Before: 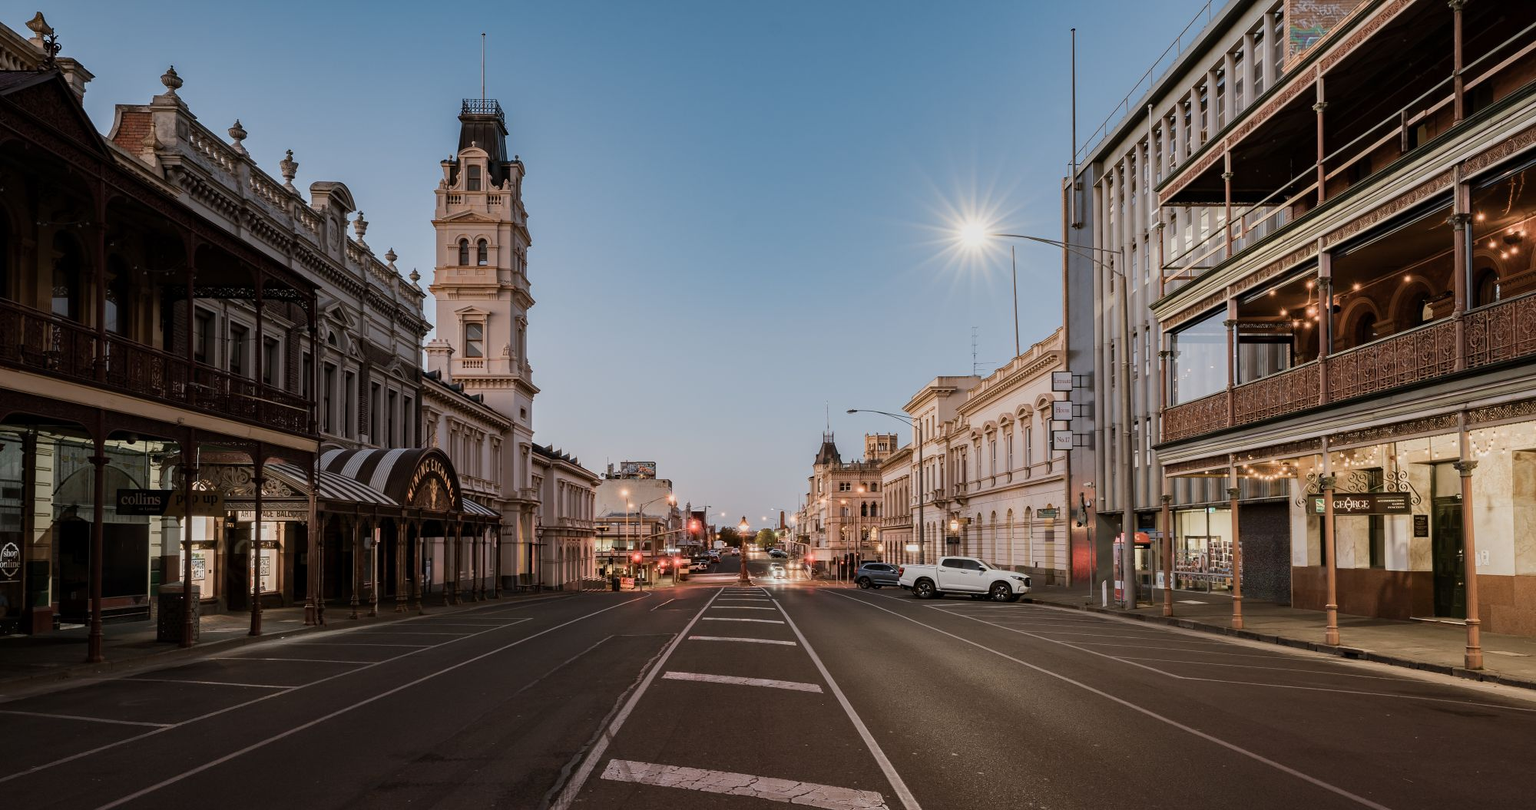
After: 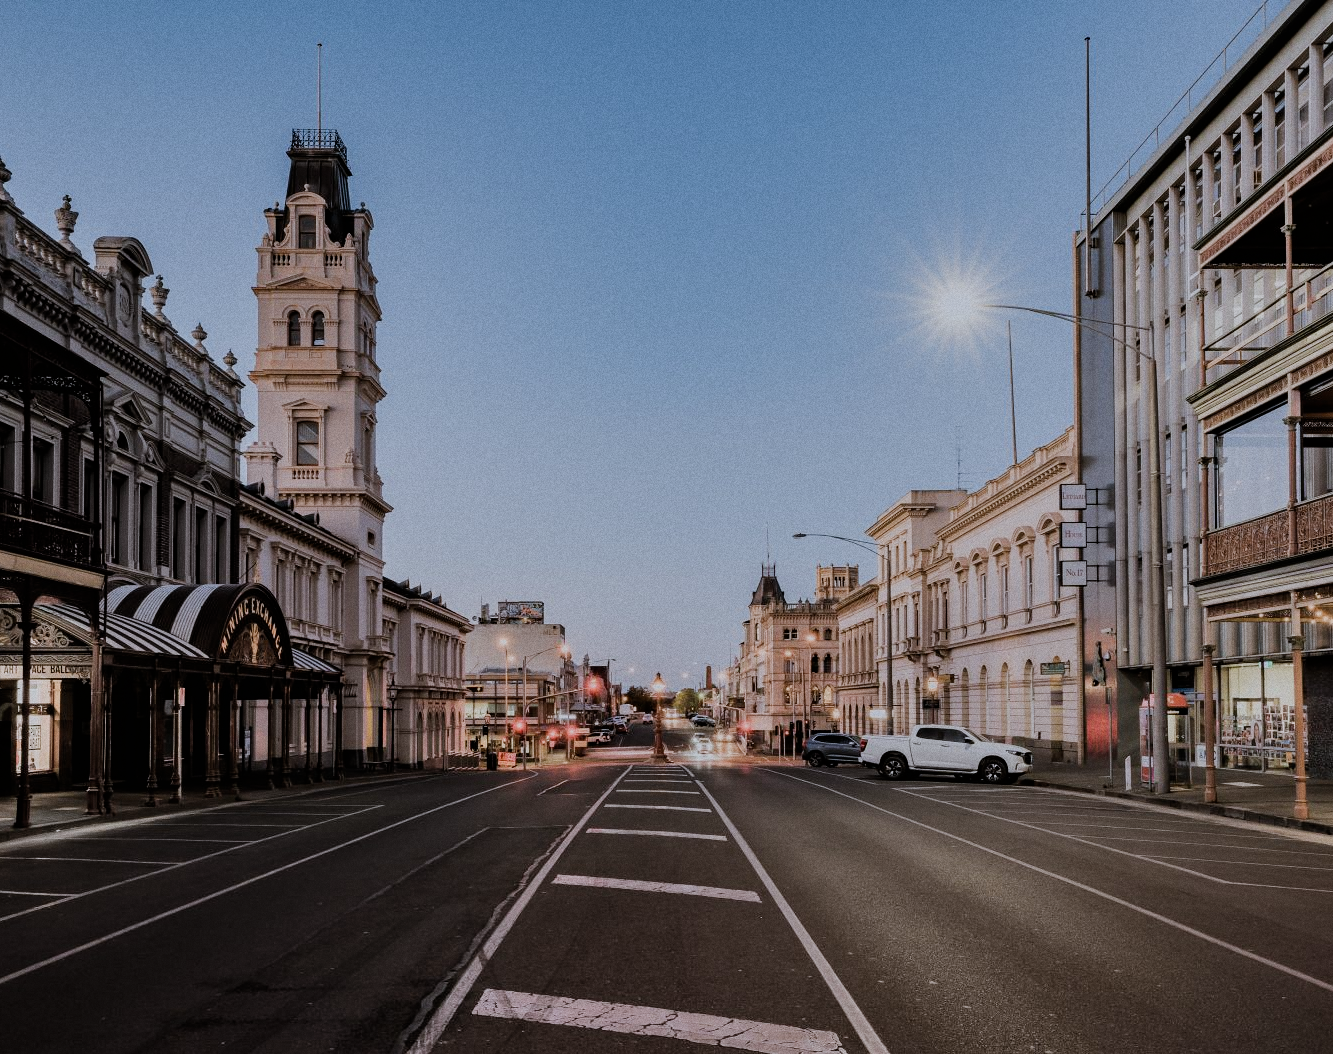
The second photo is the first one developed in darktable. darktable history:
white balance: red 0.954, blue 1.079
crop and rotate: left 15.546%, right 17.787%
shadows and highlights: shadows 35, highlights -35, soften with gaussian
grain: coarseness 0.47 ISO
filmic rgb: black relative exposure -7.15 EV, white relative exposure 5.36 EV, hardness 3.02
